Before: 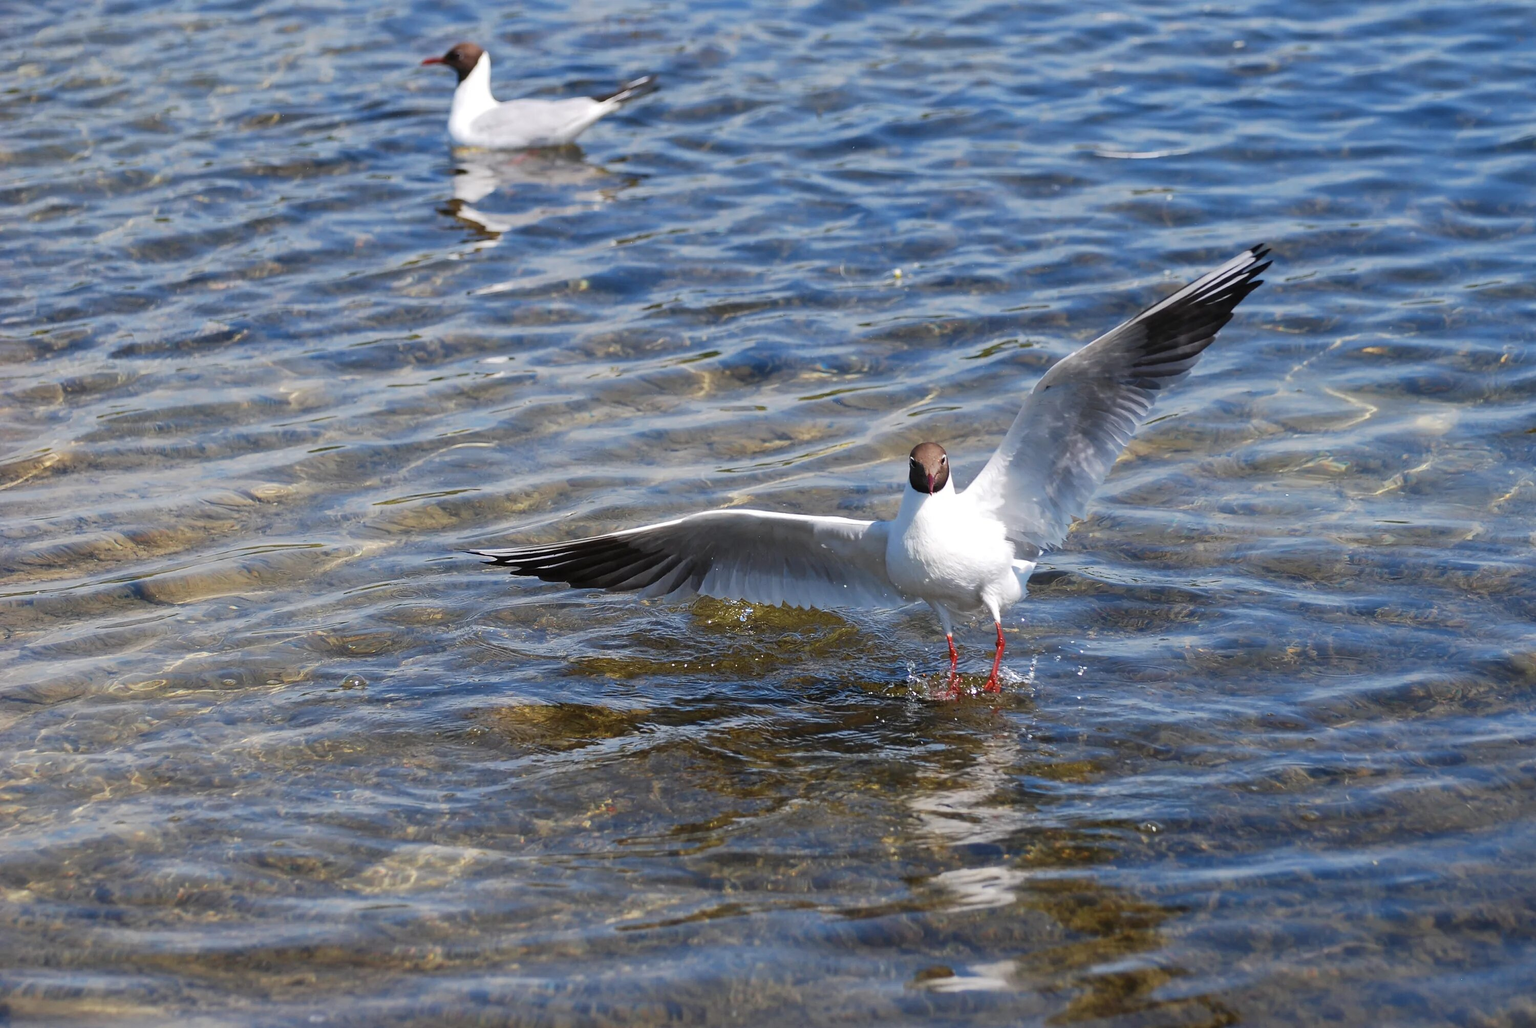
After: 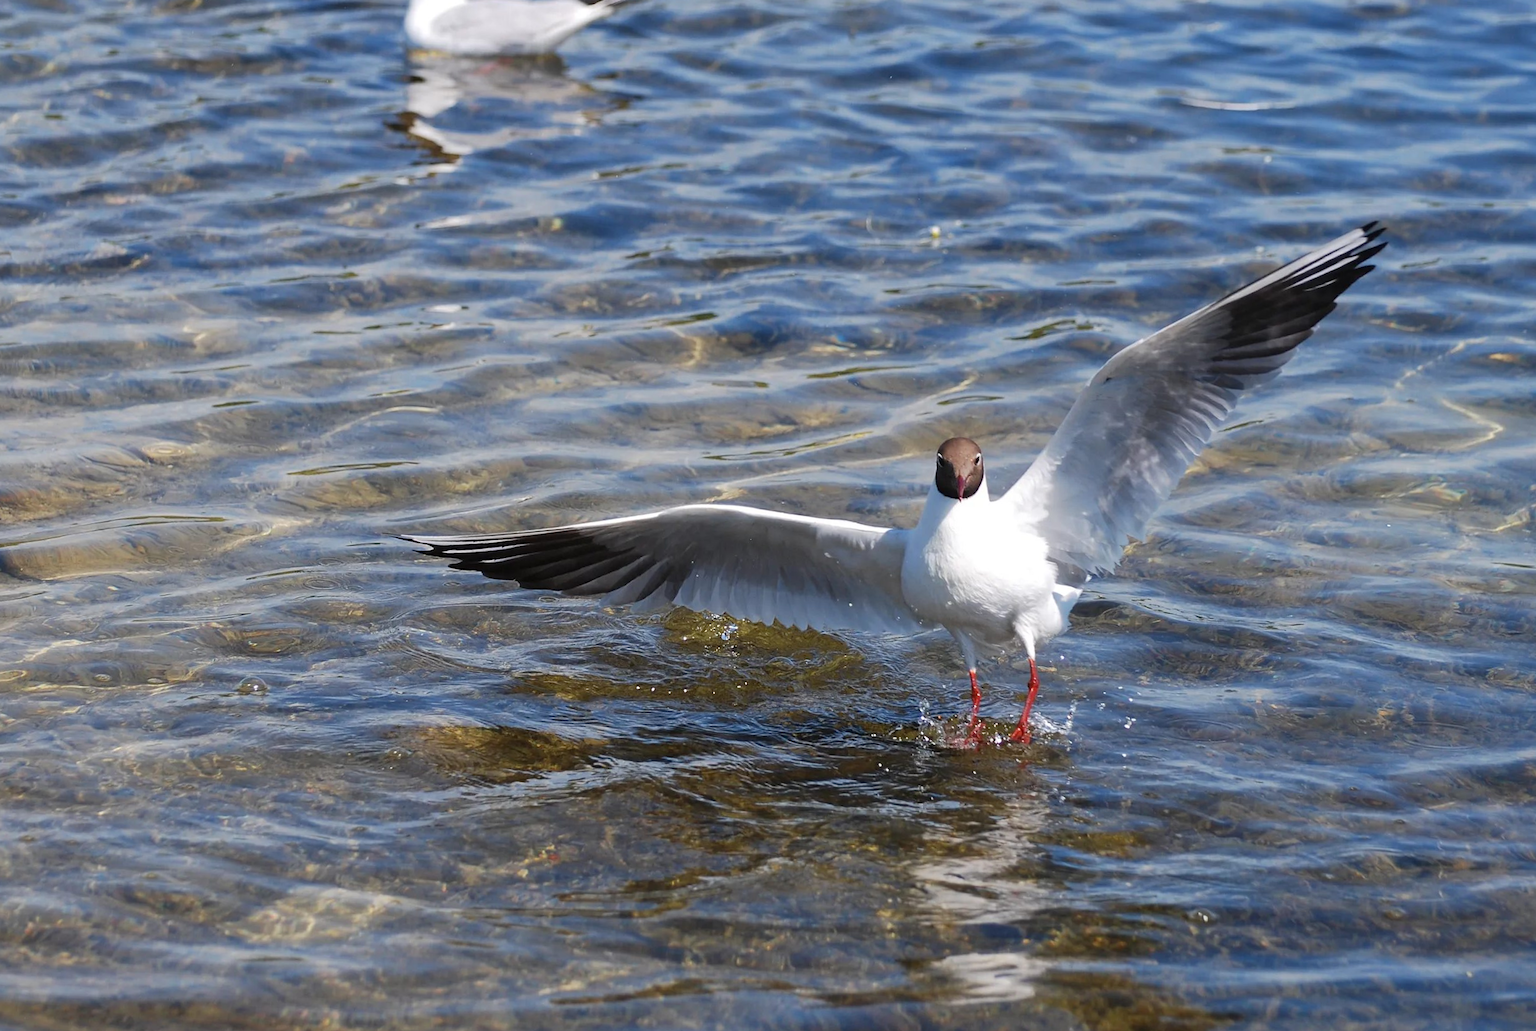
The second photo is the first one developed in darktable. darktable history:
crop and rotate: angle -3.28°, left 5.384%, top 5.226%, right 4.706%, bottom 4.555%
